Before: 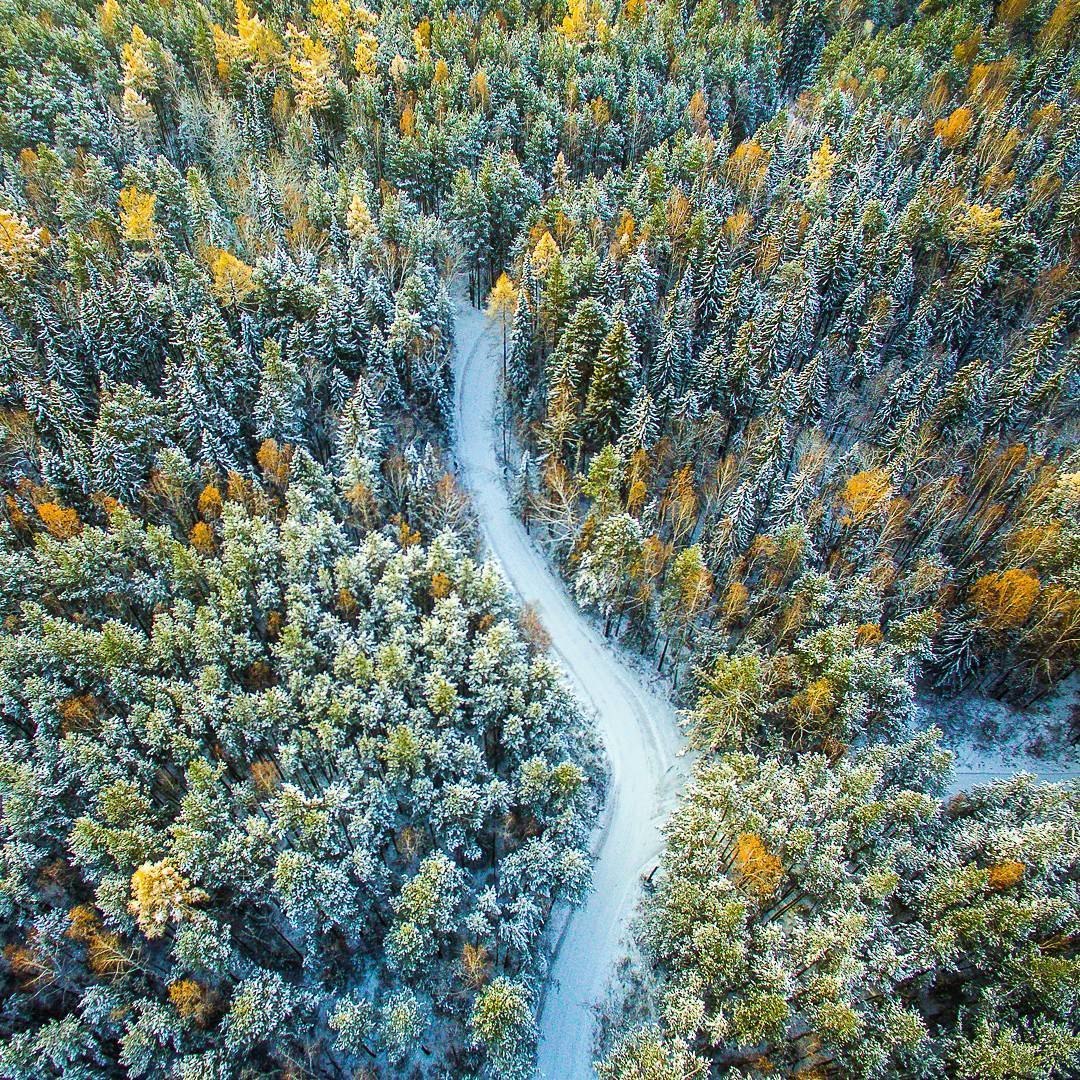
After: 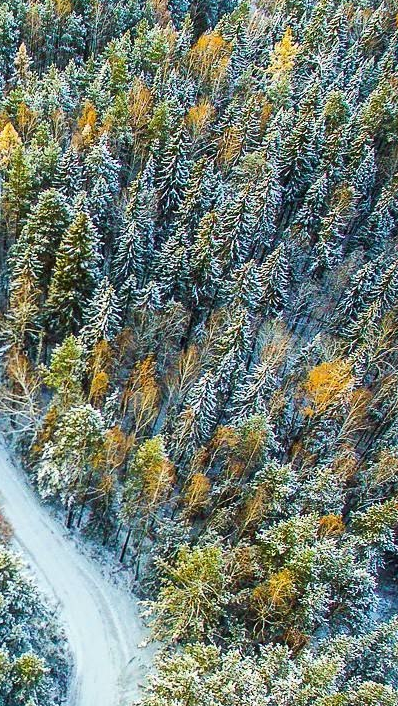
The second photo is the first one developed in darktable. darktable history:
shadows and highlights: highlights color adjustment 40.33%, low approximation 0.01, soften with gaussian
crop and rotate: left 49.846%, top 10.11%, right 13.257%, bottom 24.48%
